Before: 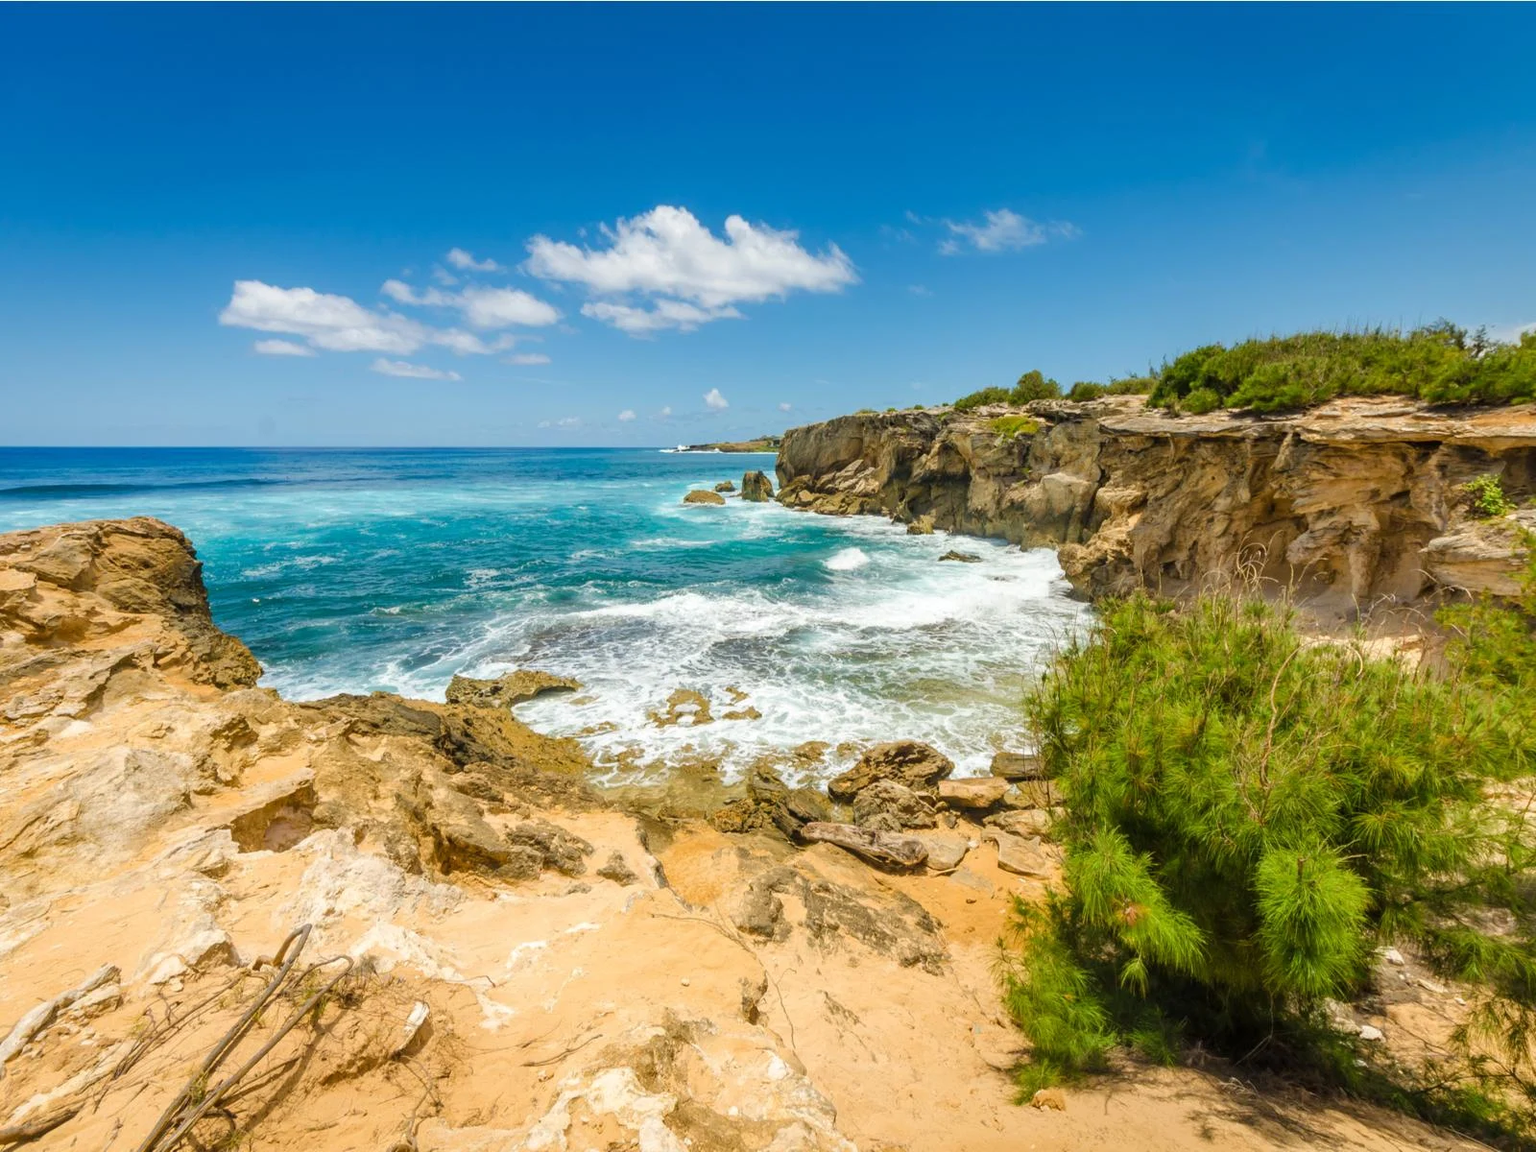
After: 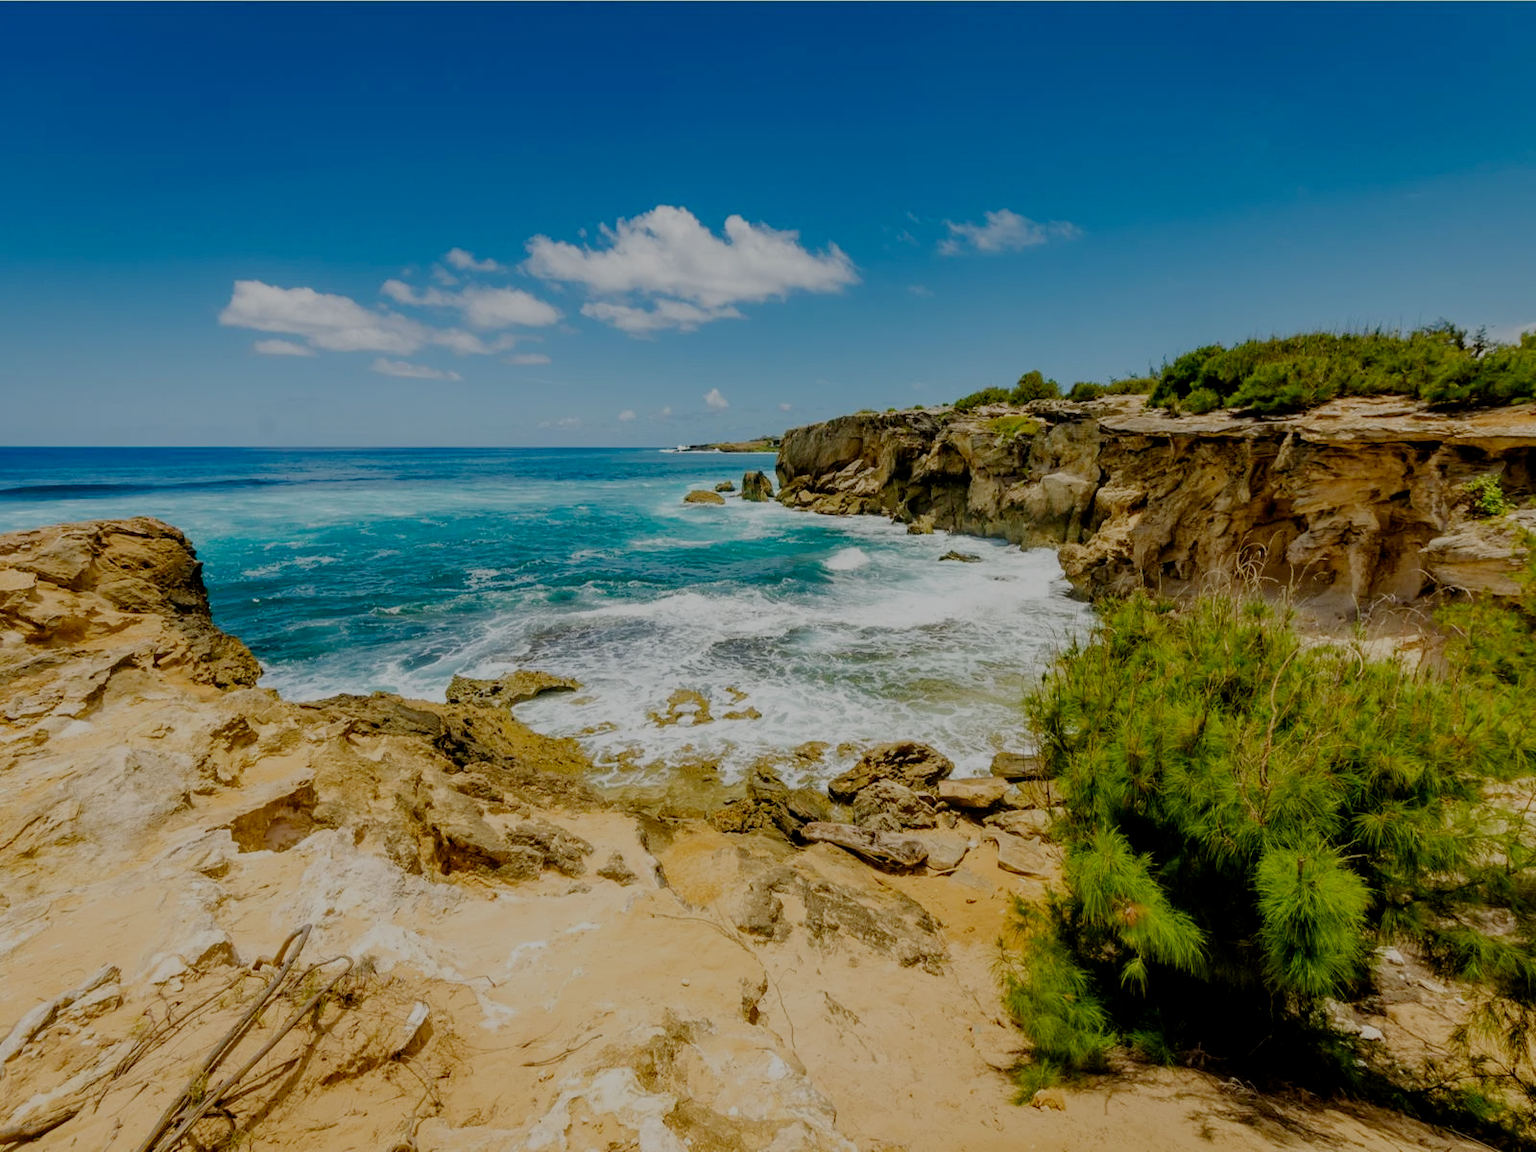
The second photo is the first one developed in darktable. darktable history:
filmic rgb: middle gray luminance 30%, black relative exposure -9 EV, white relative exposure 7 EV, threshold 6 EV, target black luminance 0%, hardness 2.94, latitude 2.04%, contrast 0.963, highlights saturation mix 5%, shadows ↔ highlights balance 12.16%, add noise in highlights 0, preserve chrominance no, color science v3 (2019), use custom middle-gray values true, iterations of high-quality reconstruction 0, contrast in highlights soft, enable highlight reconstruction true
exposure: black level correction 0.011, compensate highlight preservation false
